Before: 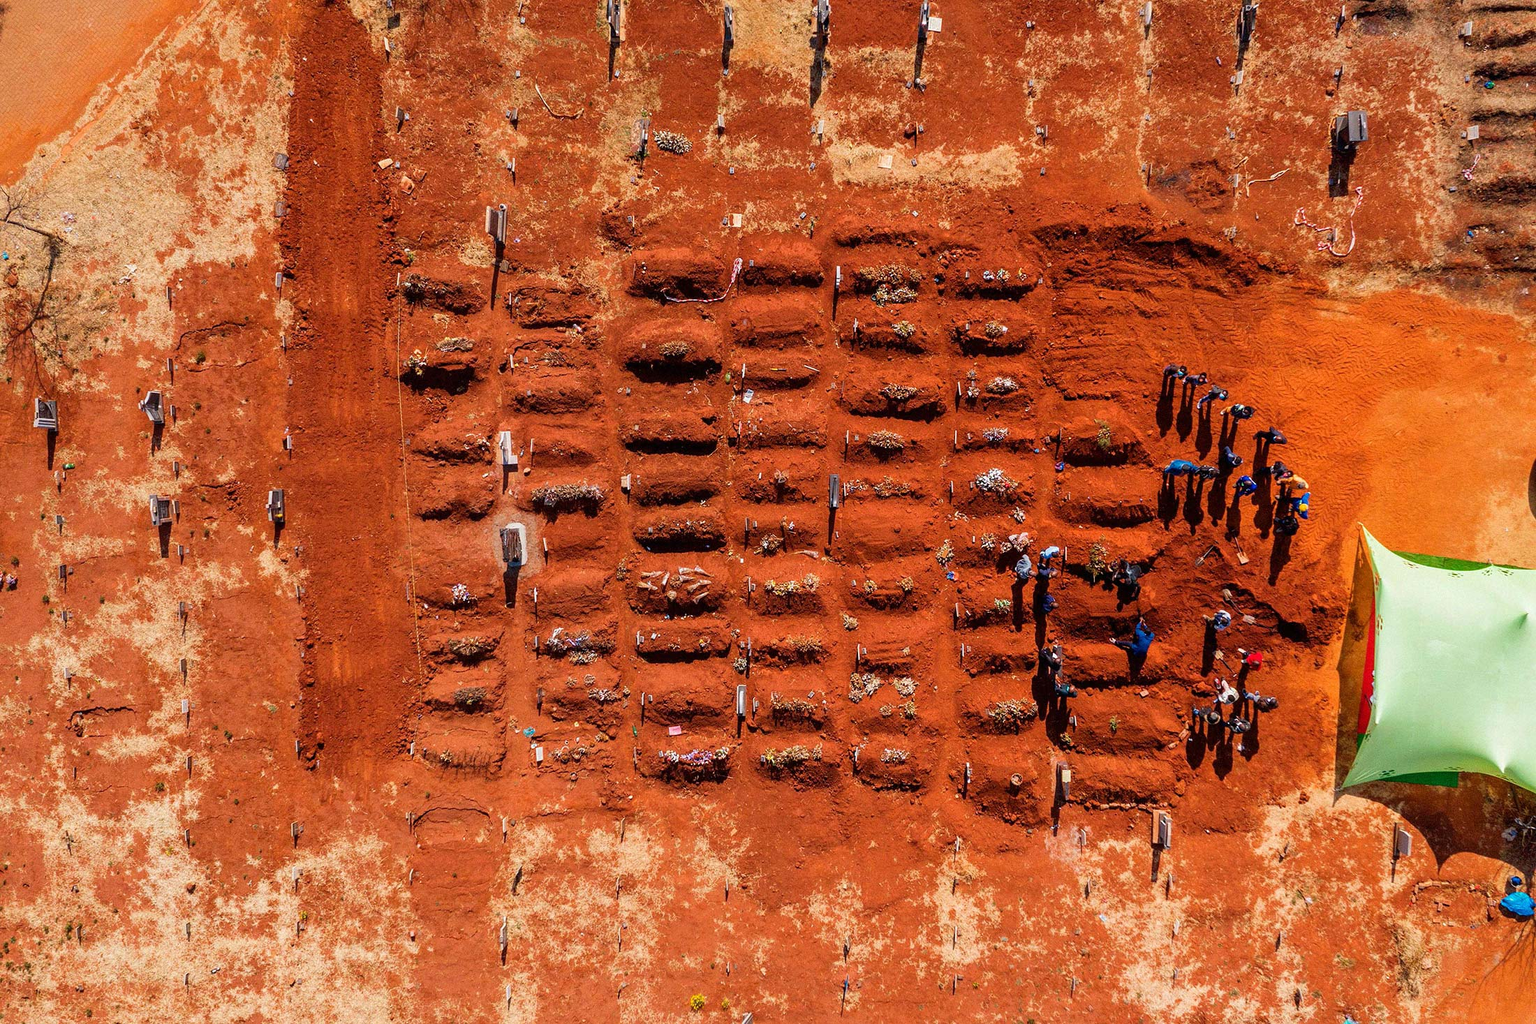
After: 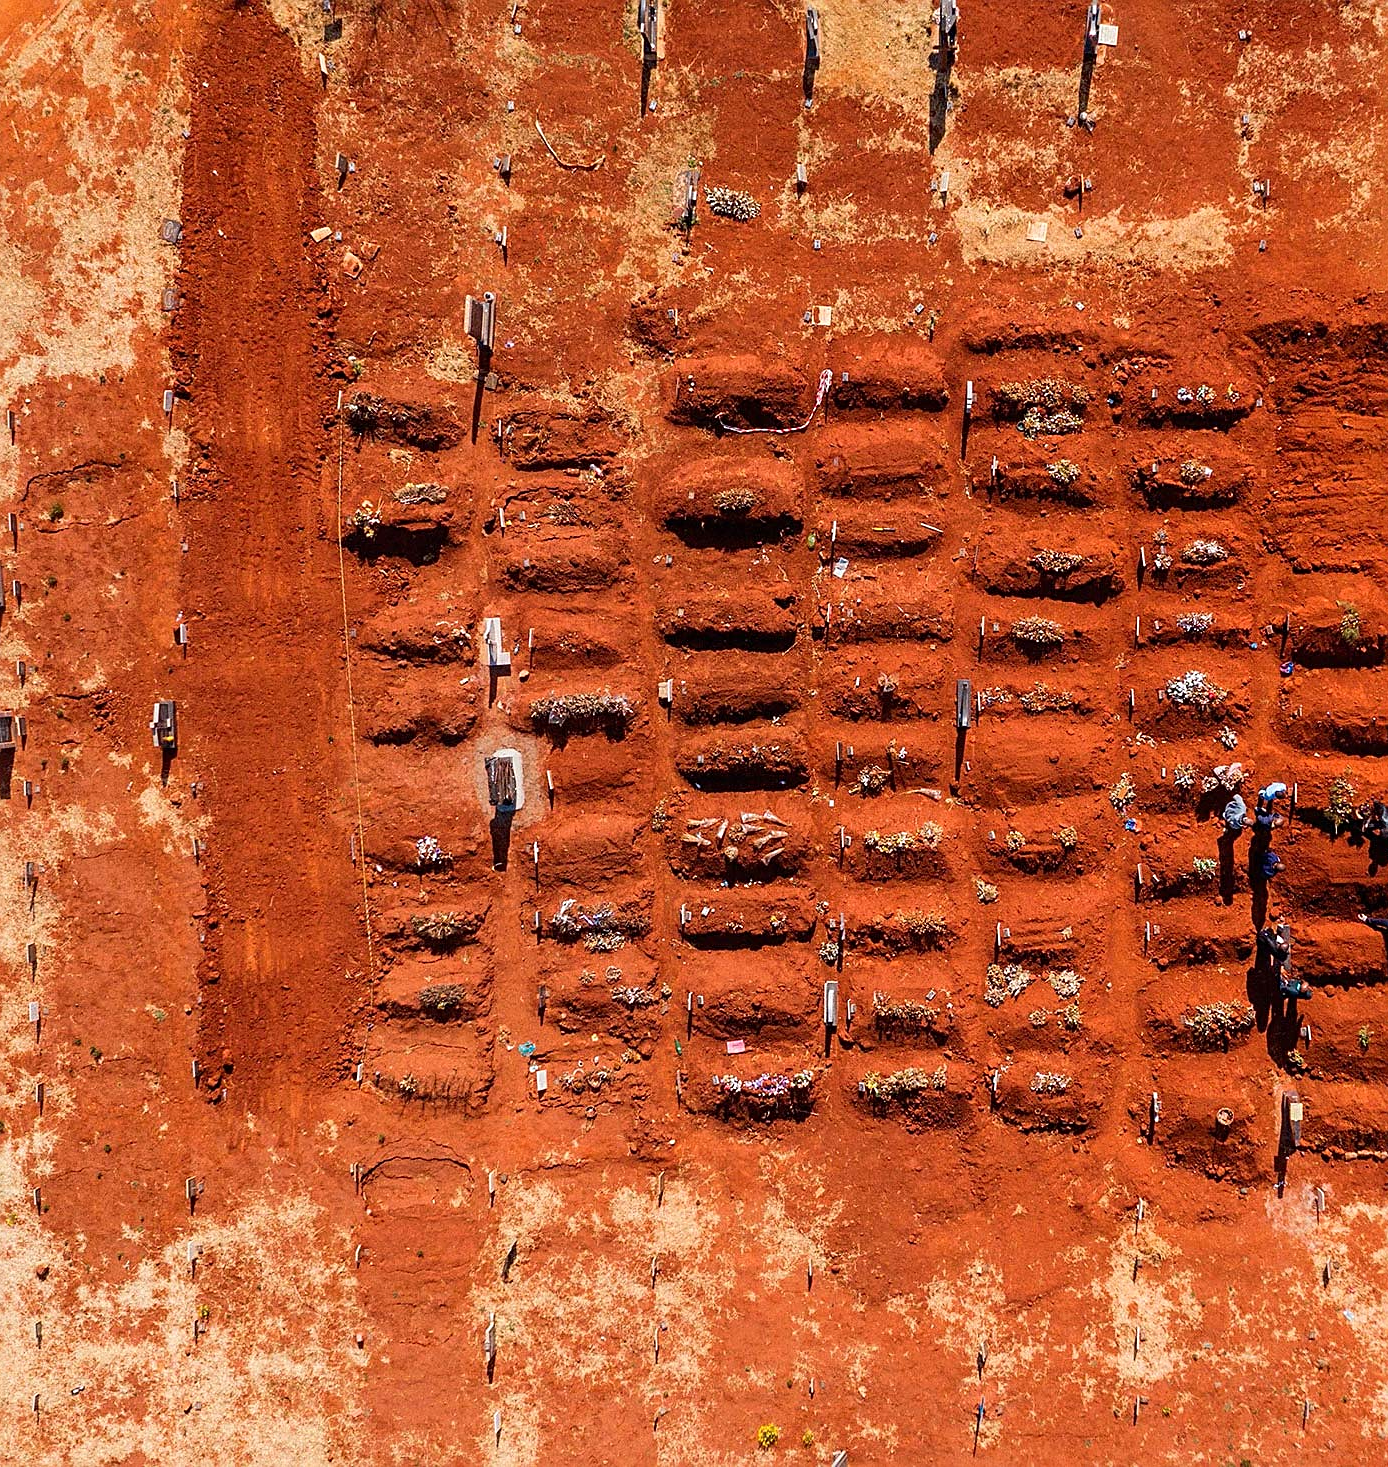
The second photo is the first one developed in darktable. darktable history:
contrast brightness saturation: contrast 0.101, brightness 0.024, saturation 0.025
crop: left 10.507%, right 26.382%
sharpen: on, module defaults
tone equalizer: edges refinement/feathering 500, mask exposure compensation -1.57 EV, preserve details no
